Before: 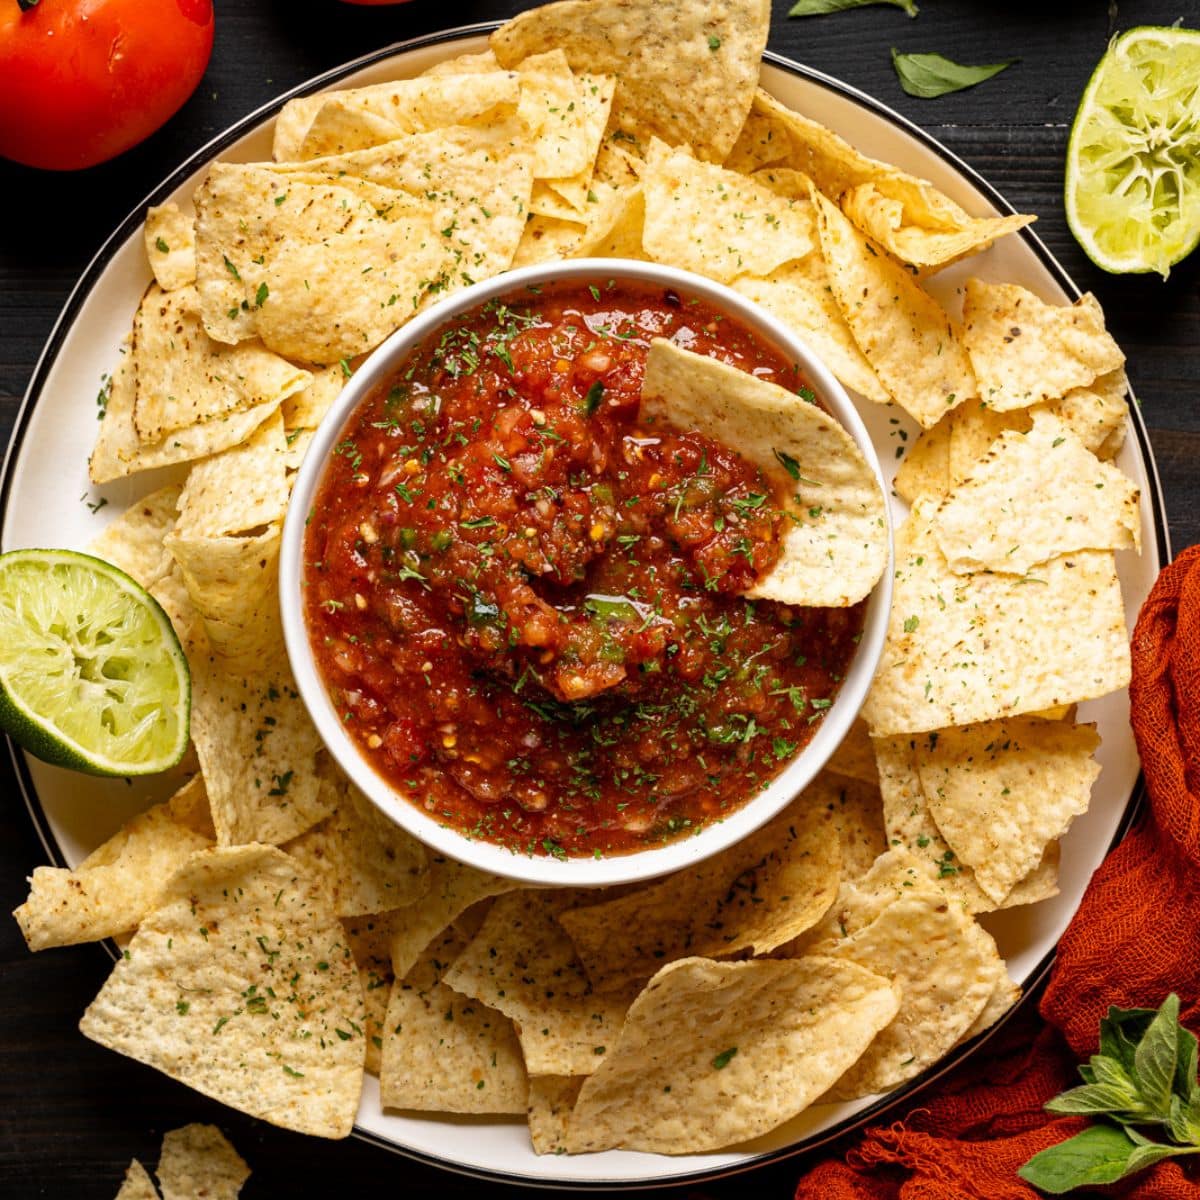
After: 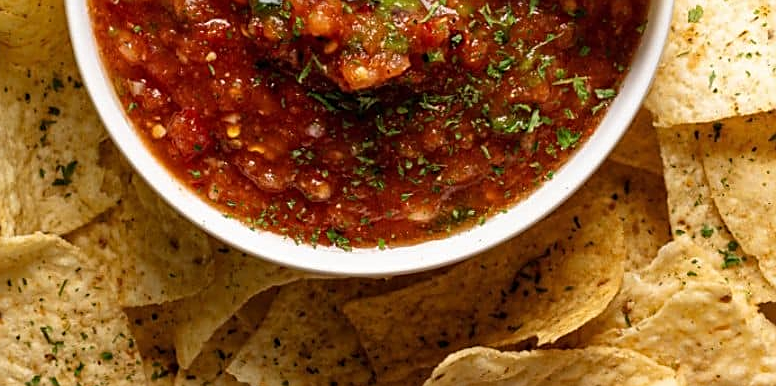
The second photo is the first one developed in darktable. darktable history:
crop: left 18.025%, top 50.862%, right 17.28%, bottom 16.892%
sharpen: on, module defaults
